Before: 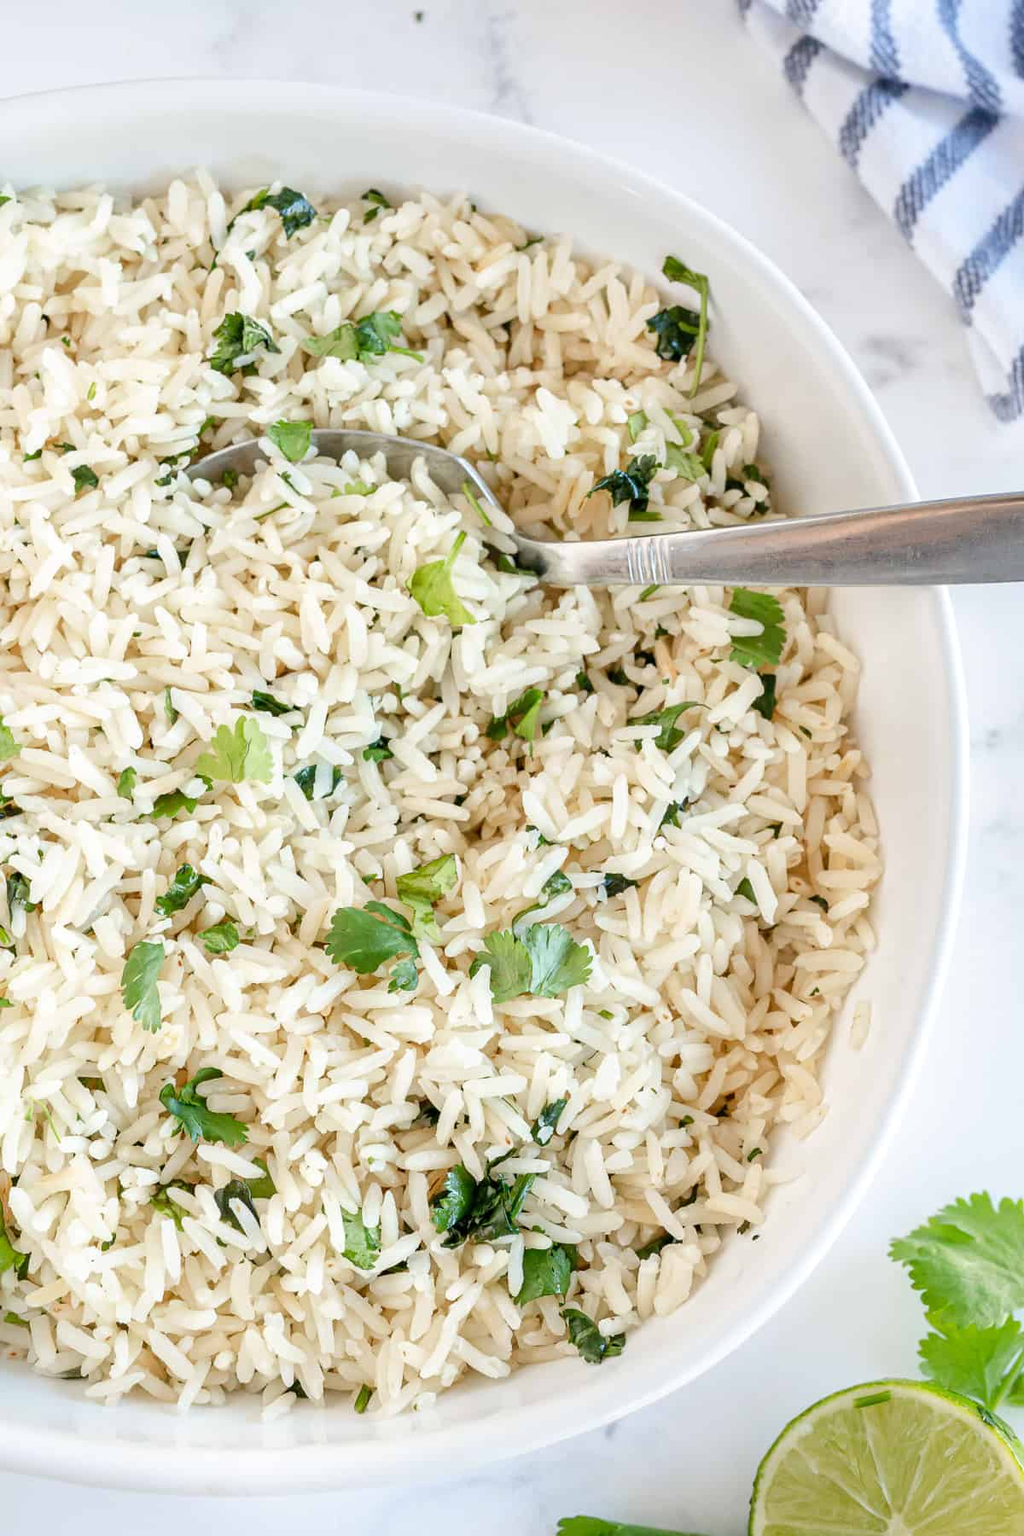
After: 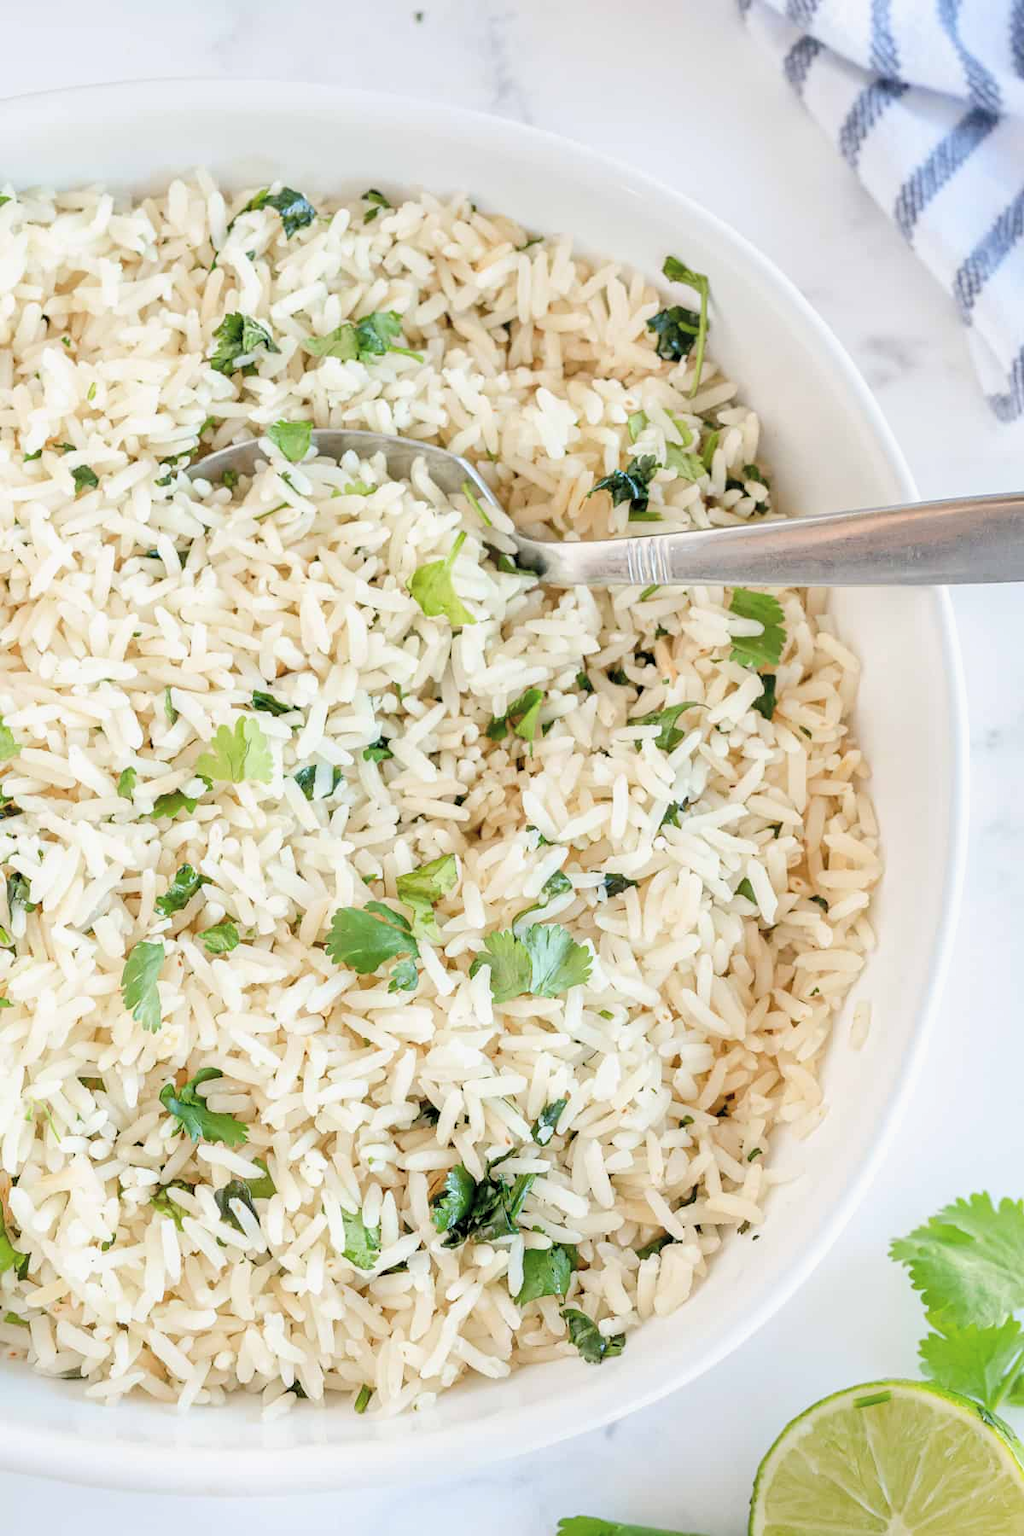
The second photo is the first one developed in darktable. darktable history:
contrast brightness saturation: brightness 0.152
exposure: black level correction 0.002, exposure -0.098 EV
